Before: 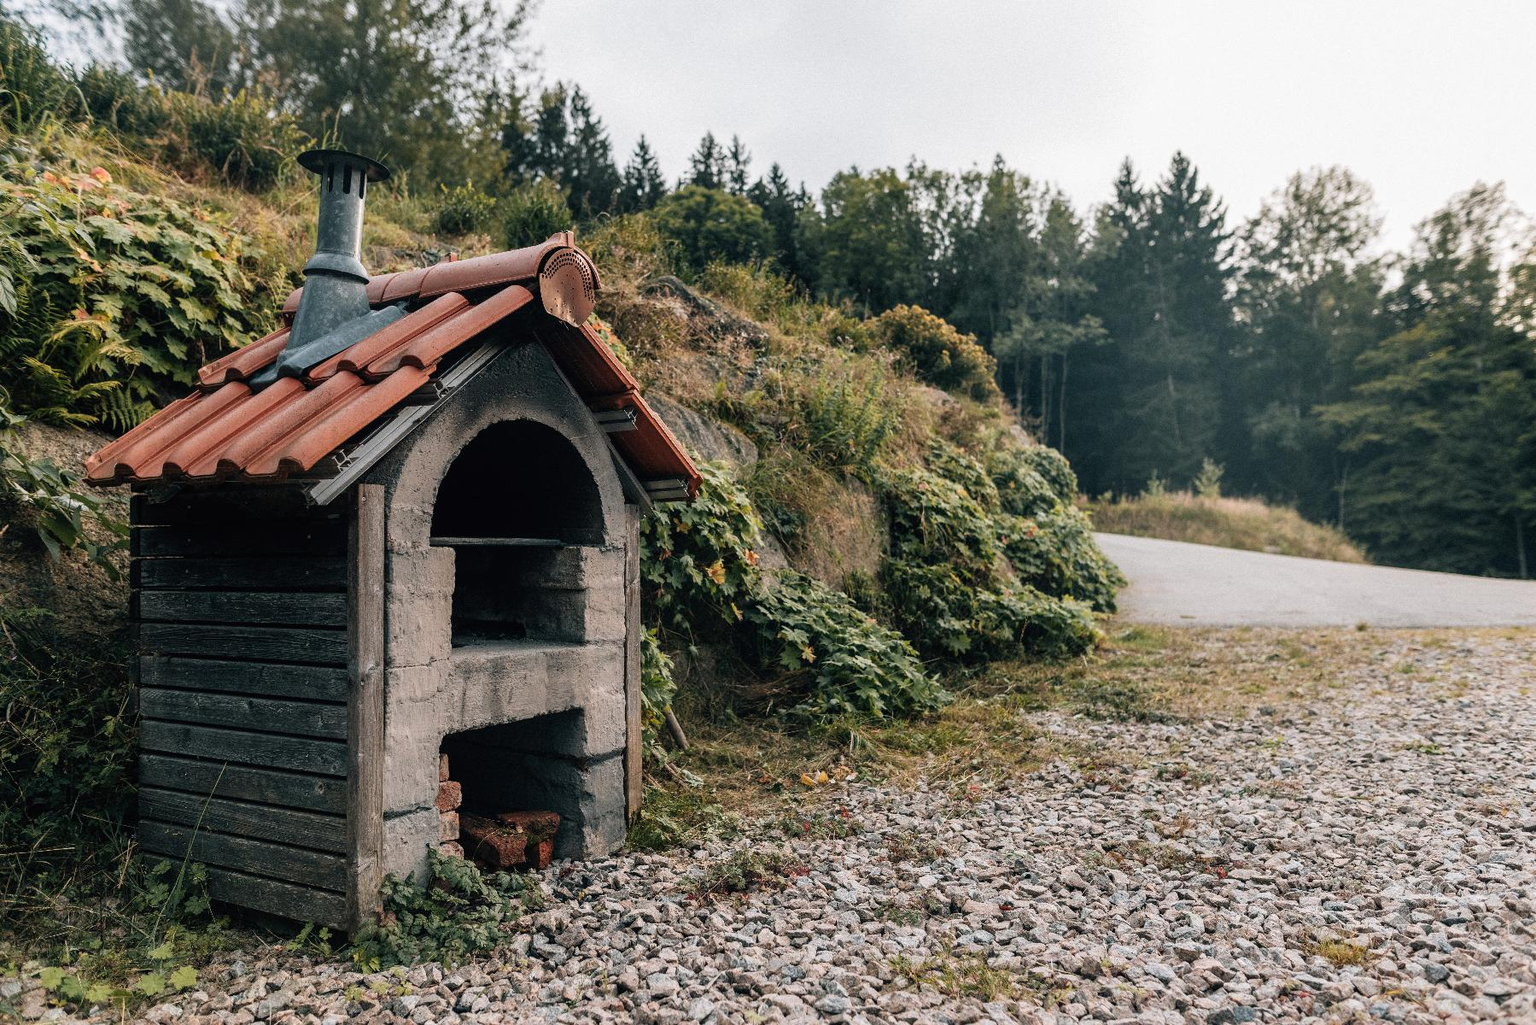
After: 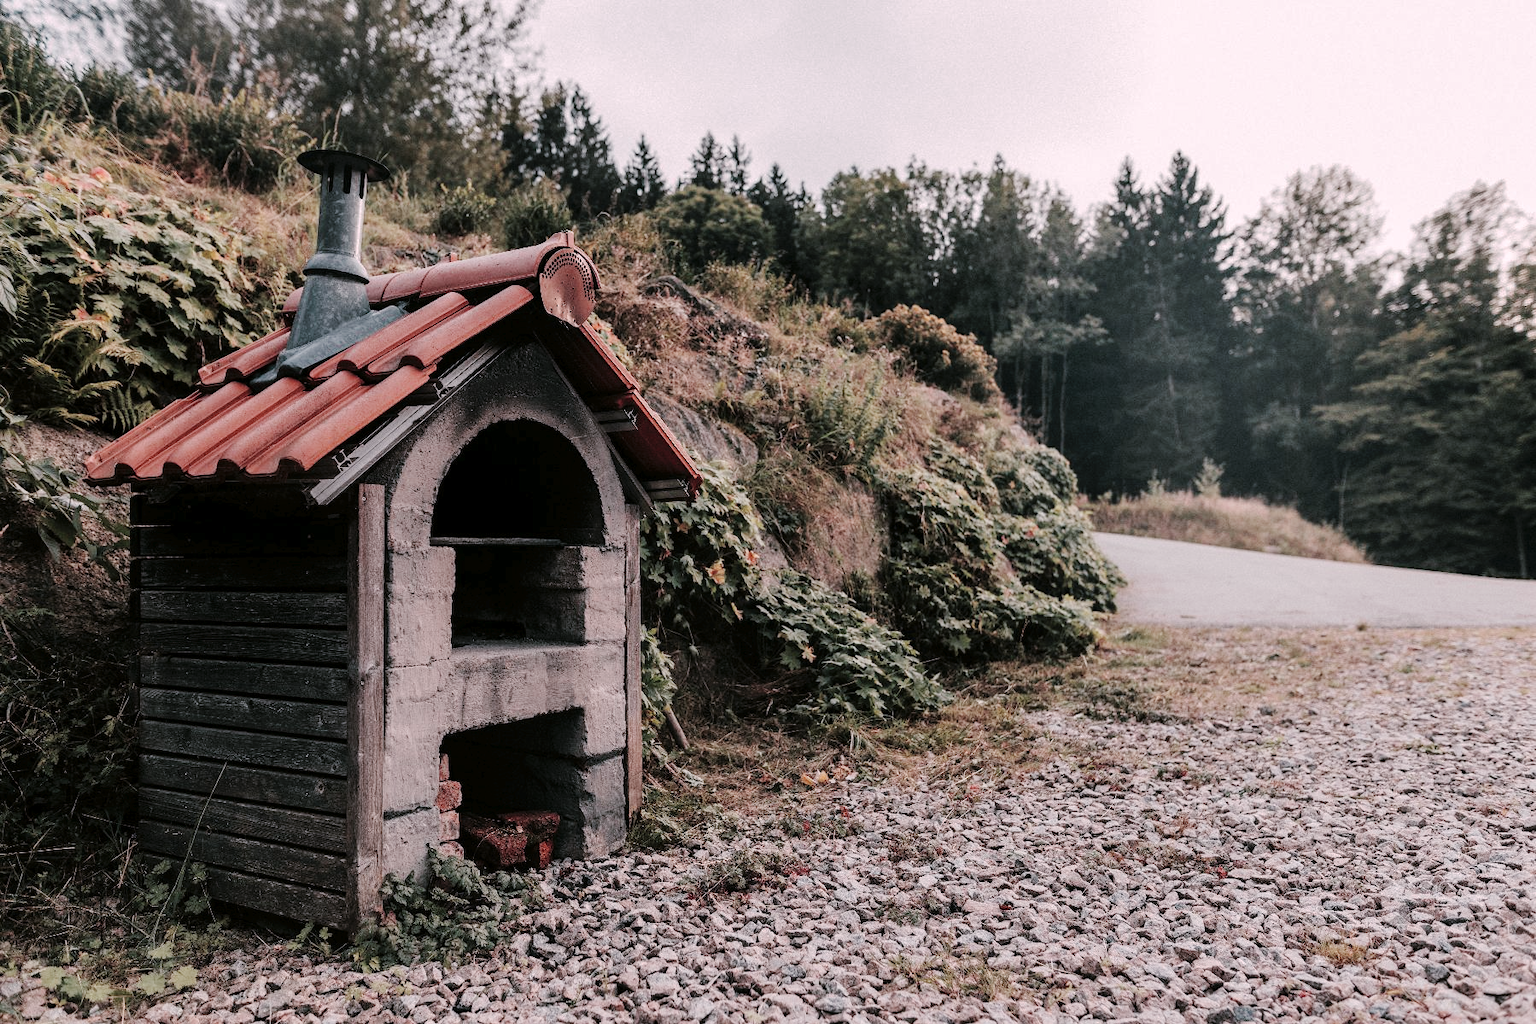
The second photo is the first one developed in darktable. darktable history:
tone curve: curves: ch0 [(0, 0) (0.003, 0.012) (0.011, 0.014) (0.025, 0.02) (0.044, 0.034) (0.069, 0.047) (0.1, 0.063) (0.136, 0.086) (0.177, 0.131) (0.224, 0.183) (0.277, 0.243) (0.335, 0.317) (0.399, 0.403) (0.468, 0.488) (0.543, 0.573) (0.623, 0.649) (0.709, 0.718) (0.801, 0.795) (0.898, 0.872) (1, 1)], preserve colors none
color look up table: target L [95.05, 93.72, 89.51, 91.18, 88.12, 77.58, 73.05, 62.15, 62.19, 50.66, 44.26, 10.07, 200.55, 89.78, 79.38, 66.43, 68.06, 58.24, 53.7, 51.26, 49.56, 53.99, 37.7, 33.85, 30, 30.27, 10.92, 78.48, 78.76, 75.83, 61.4, 58.38, 51, 48.87, 48.32, 43.87, 33.73, 37.89, 32.74, 33.69, 27.31, 17.66, 7.488, 1.573, 94.15, 81.93, 60.96, 57.95, 33.29], target a [-9.823, -13.65, -35.57, -38.4, 3.082, -19.88, -42.92, -0.33, -5.119, -29.19, -25.96, -8.958, 0, 7.161, 20.05, 44.11, 22.1, 61.83, 63.41, 71.52, 71.78, 20.85, 9.281, 14.43, 41.82, 41.44, 27.73, 20.1, 16.27, 33.53, 57.56, -6.823, 76.15, 71.27, 41.81, -6.101, 48.13, 31.04, 20.51, 46.95, 2.6, 30.46, 18.98, 8.845, -15.63, -34.03, -4.68, -21.44, -10.47], target b [10.27, 33.95, 17.14, -1.533, 2.316, 14.03, 30.66, 35.06, 11.42, -0.217, 17.85, 6.088, 0, 18.73, 41.46, 21.49, 9.938, 8.491, 42.68, 55.03, 34.93, 30.74, 1.13, 20.81, 28.3, 38.06, 14.36, -12.32, -2.097, -1.774, -13.02, -29.8, -13.37, 1.902, -32.1, -41.92, -24.51, 0.109, -18.86, 4.245, -30.05, -51.97, -32.19, -1.602, -4.221, -14.97, -14.83, -9.188, -15.37], num patches 49
